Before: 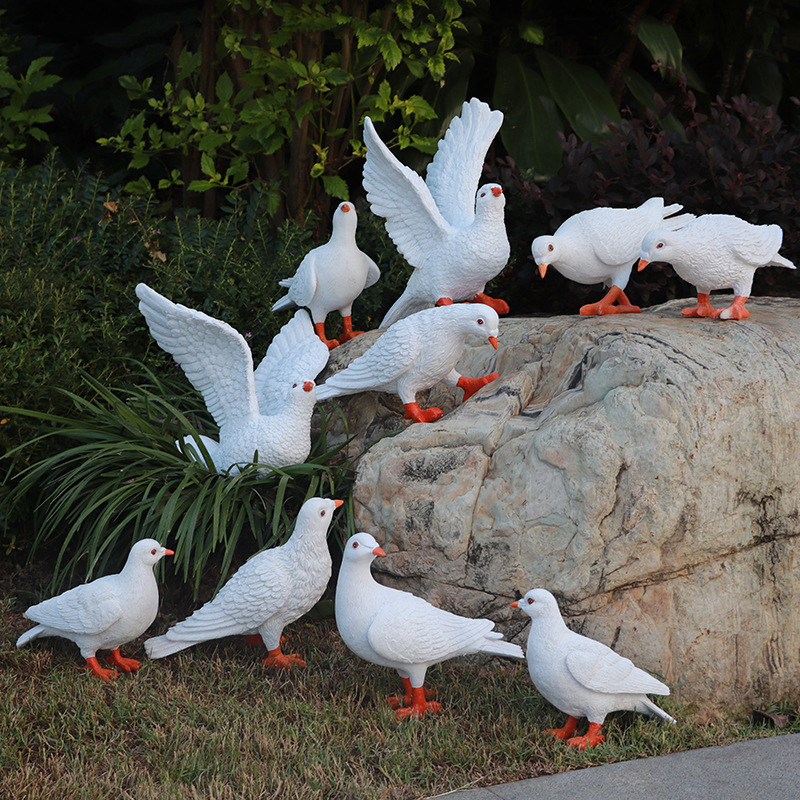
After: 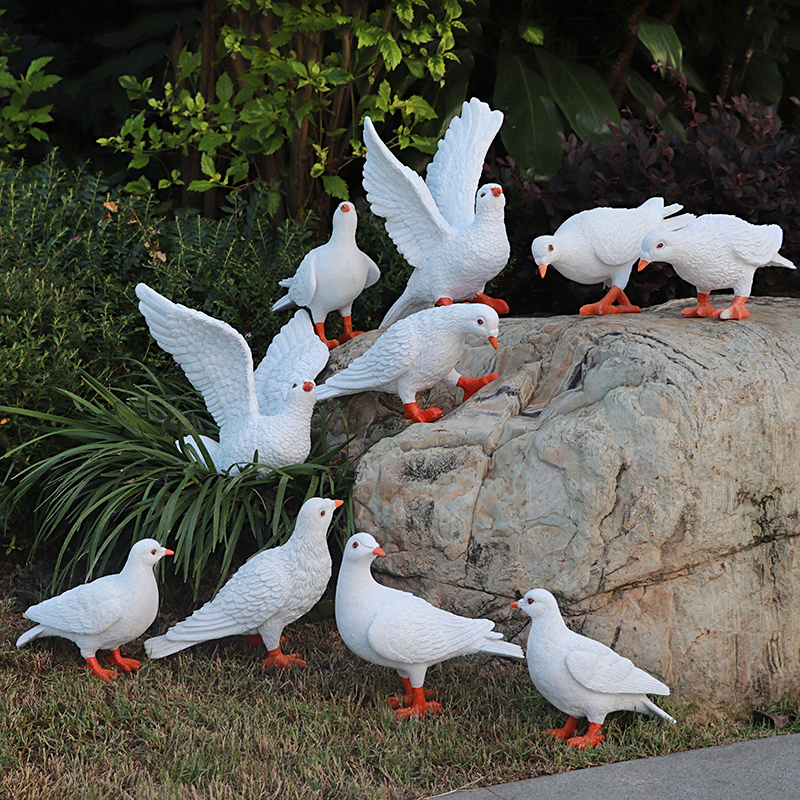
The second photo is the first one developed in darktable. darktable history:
sharpen: amount 0.2
shadows and highlights: shadows 49, highlights -41, soften with gaussian
